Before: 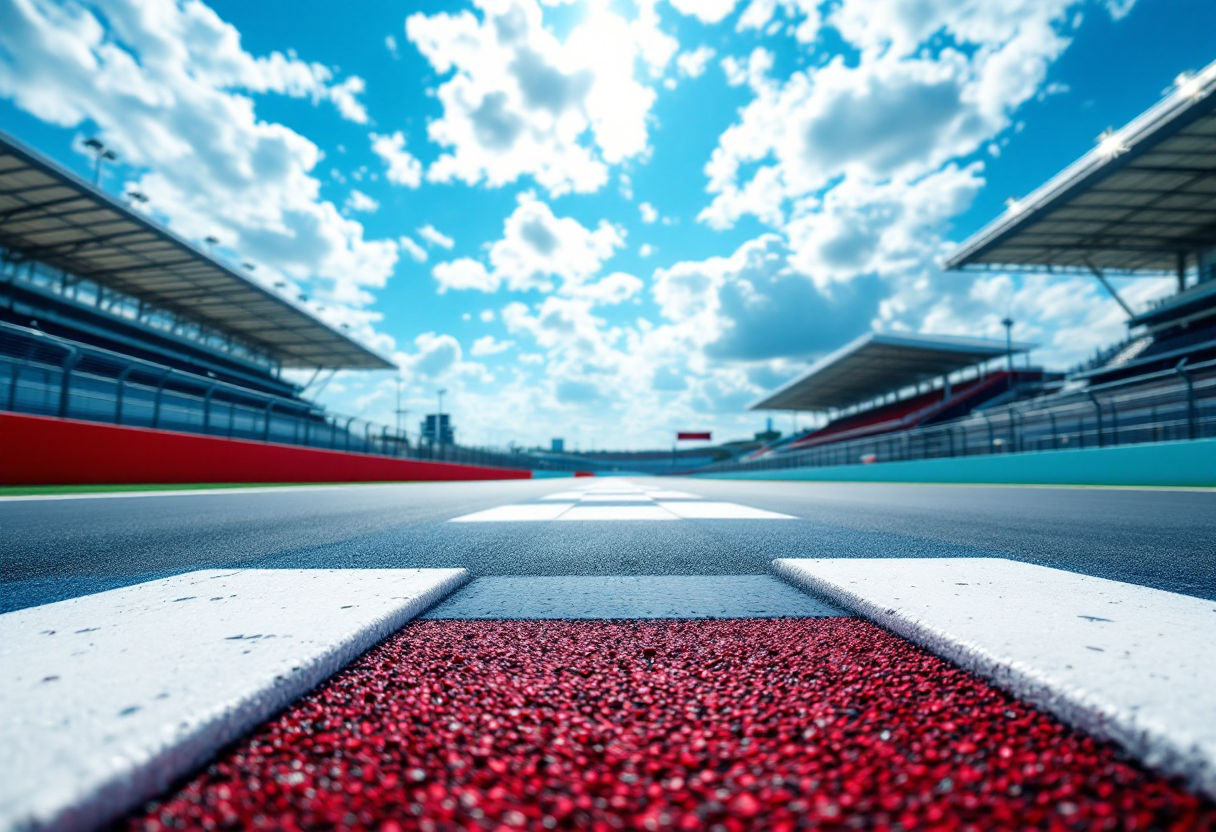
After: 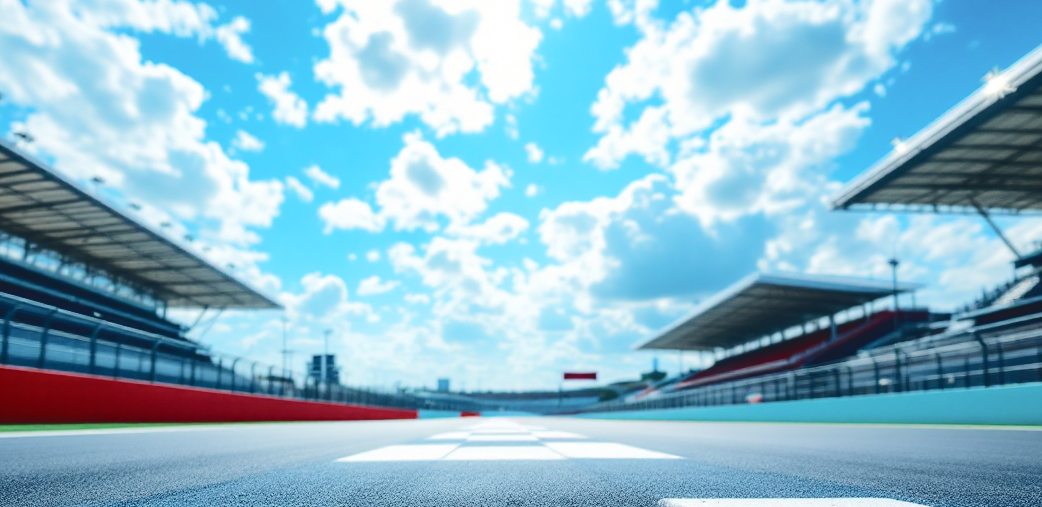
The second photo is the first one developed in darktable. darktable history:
crop and rotate: left 9.41%, top 7.323%, right 4.837%, bottom 31.711%
tone curve: curves: ch0 [(0, 0) (0.003, 0.096) (0.011, 0.097) (0.025, 0.096) (0.044, 0.099) (0.069, 0.109) (0.1, 0.129) (0.136, 0.149) (0.177, 0.176) (0.224, 0.22) (0.277, 0.288) (0.335, 0.385) (0.399, 0.49) (0.468, 0.581) (0.543, 0.661) (0.623, 0.729) (0.709, 0.79) (0.801, 0.849) (0.898, 0.912) (1, 1)], color space Lab, independent channels, preserve colors none
